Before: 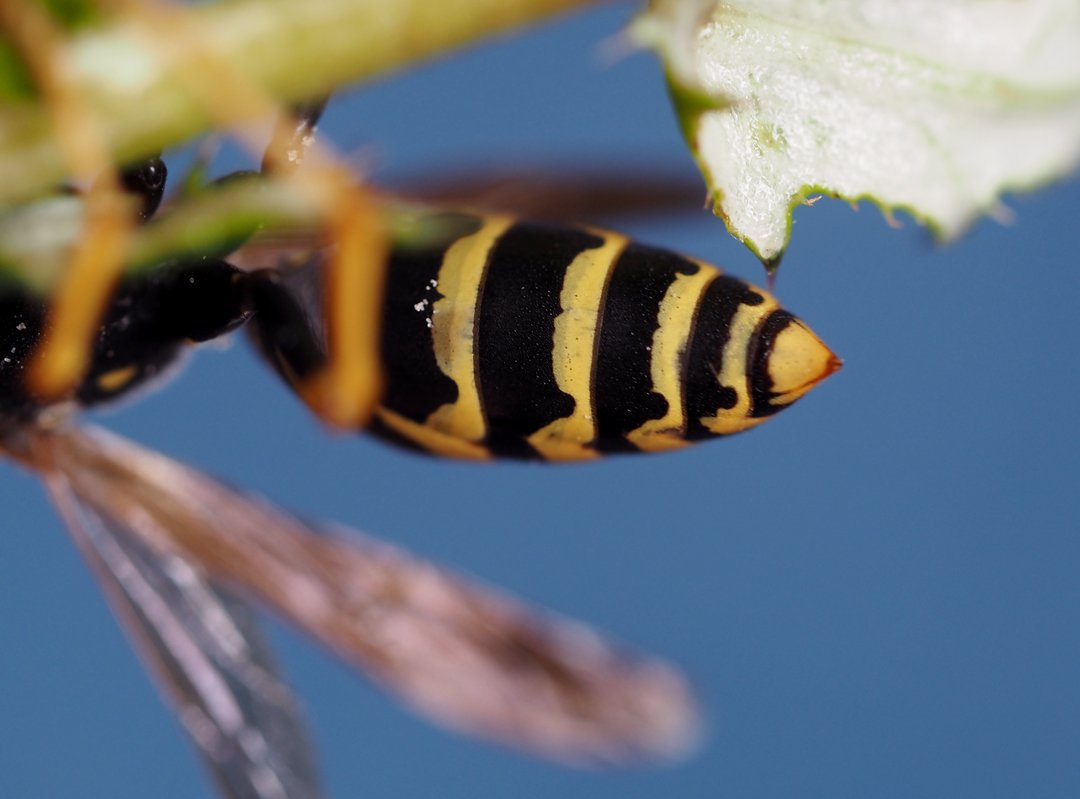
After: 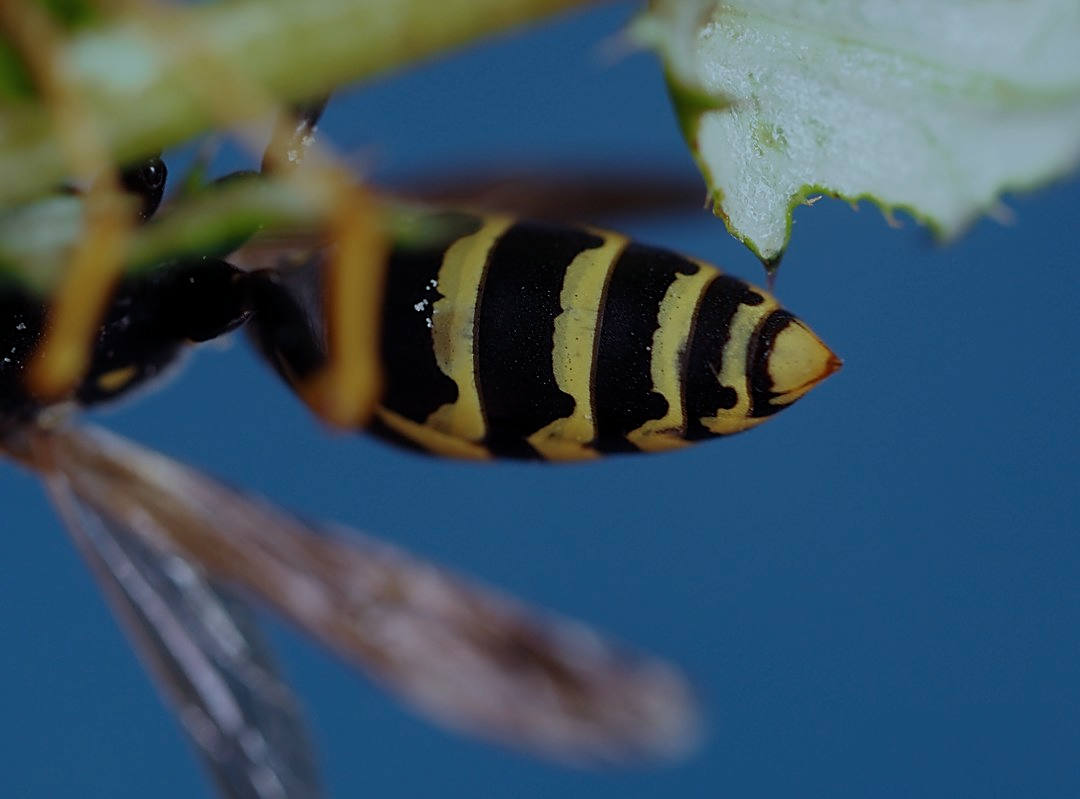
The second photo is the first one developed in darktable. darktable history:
color correction: highlights a* -4.34, highlights b* 6.74
color calibration: illuminant as shot in camera, x 0.384, y 0.38, temperature 3976.62 K
exposure: exposure -1.005 EV, compensate highlight preservation false
sharpen: on, module defaults
